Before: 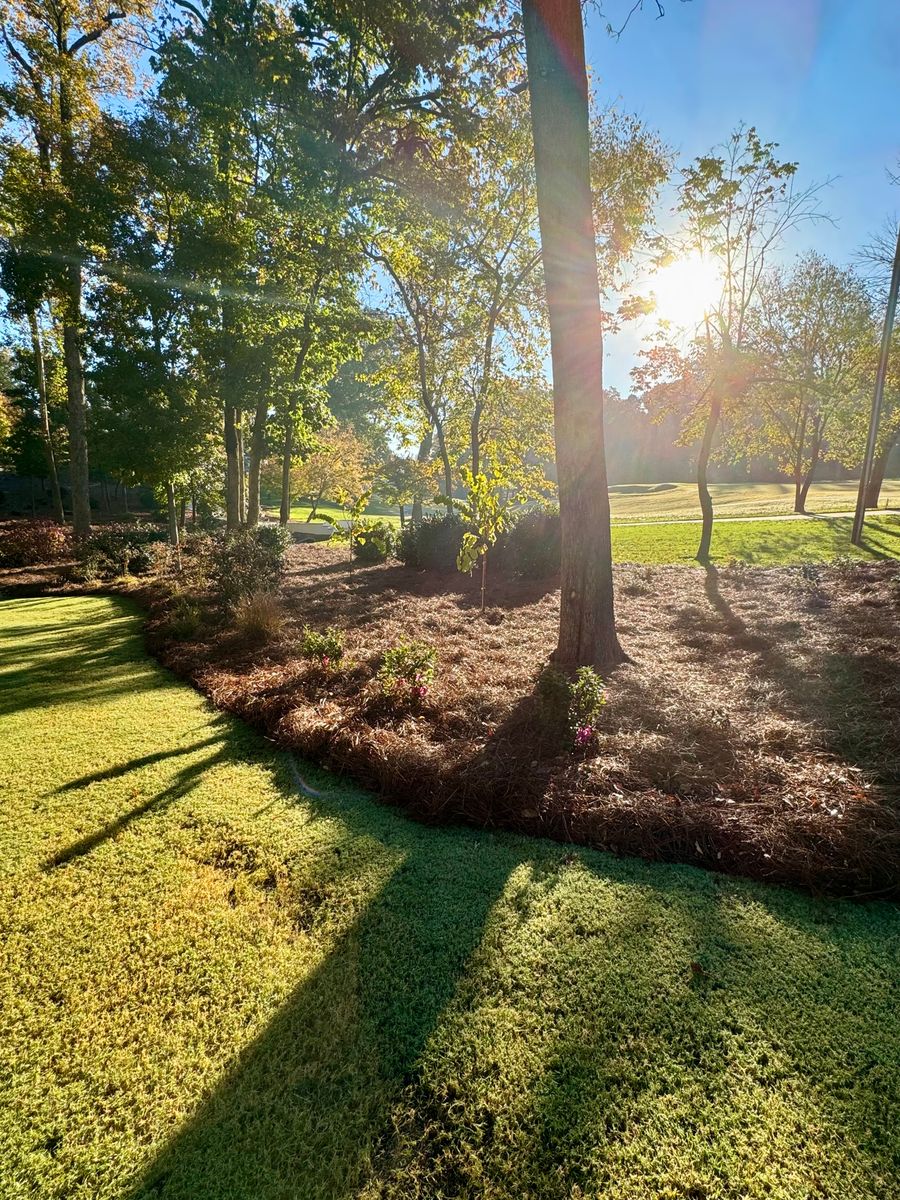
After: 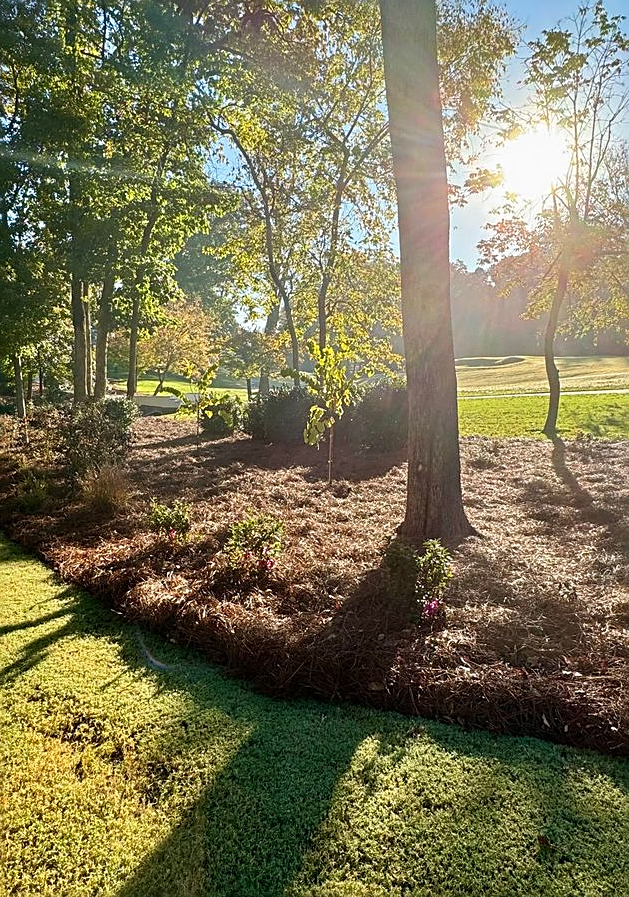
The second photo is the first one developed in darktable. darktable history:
sharpen: on, module defaults
crop and rotate: left 17.046%, top 10.659%, right 12.989%, bottom 14.553%
